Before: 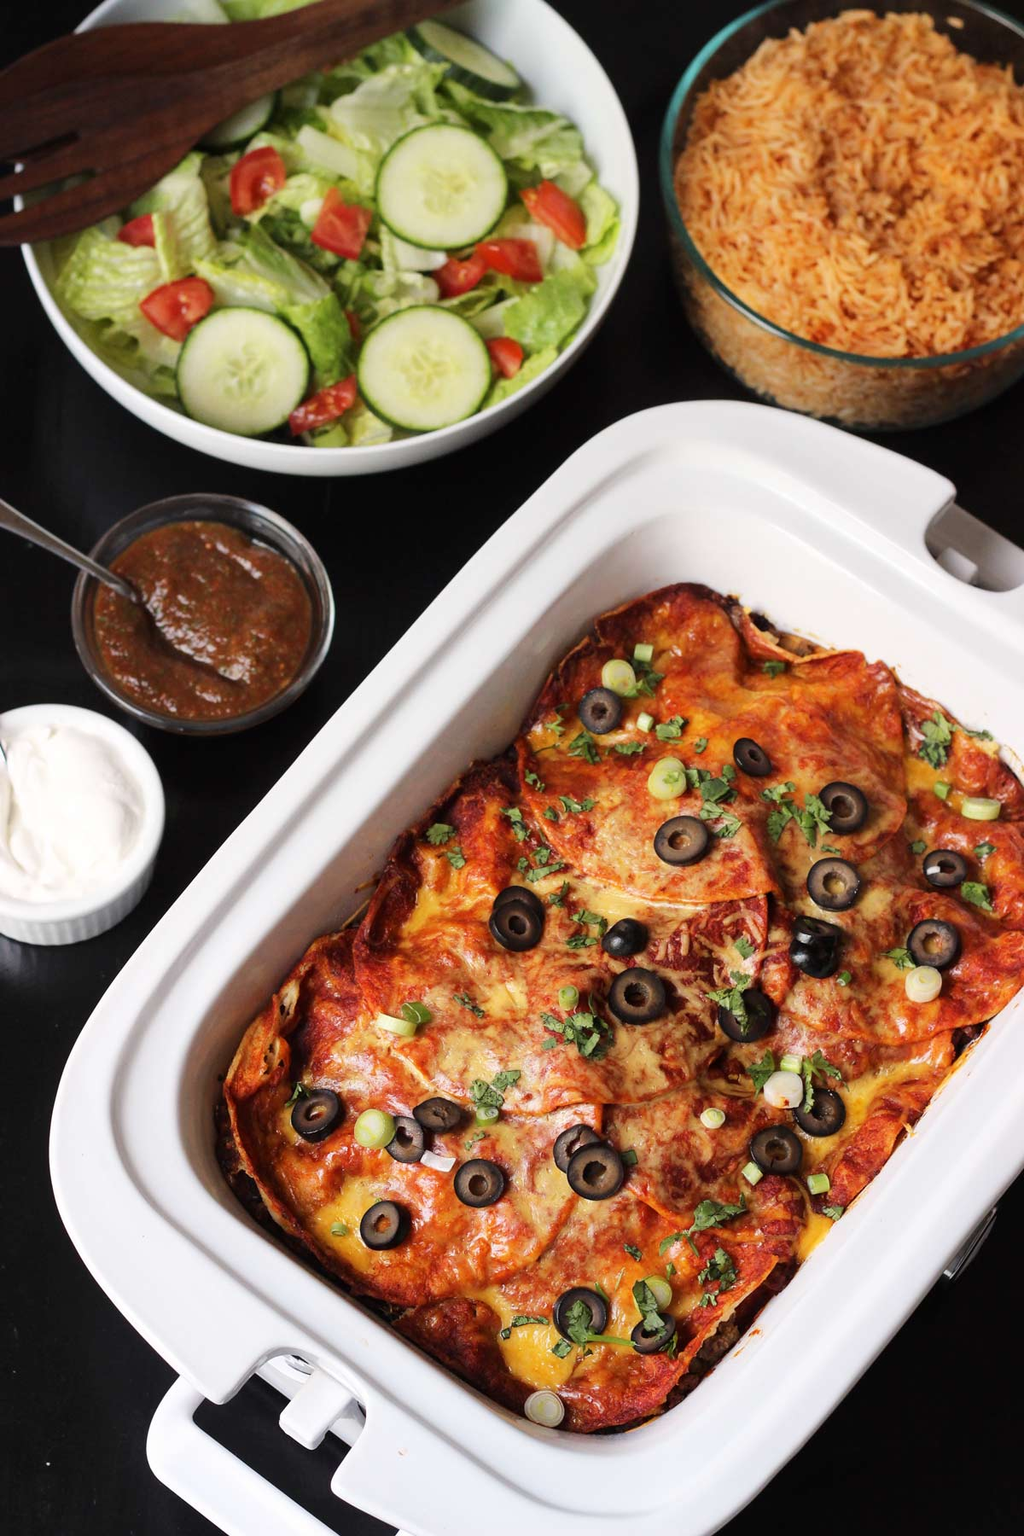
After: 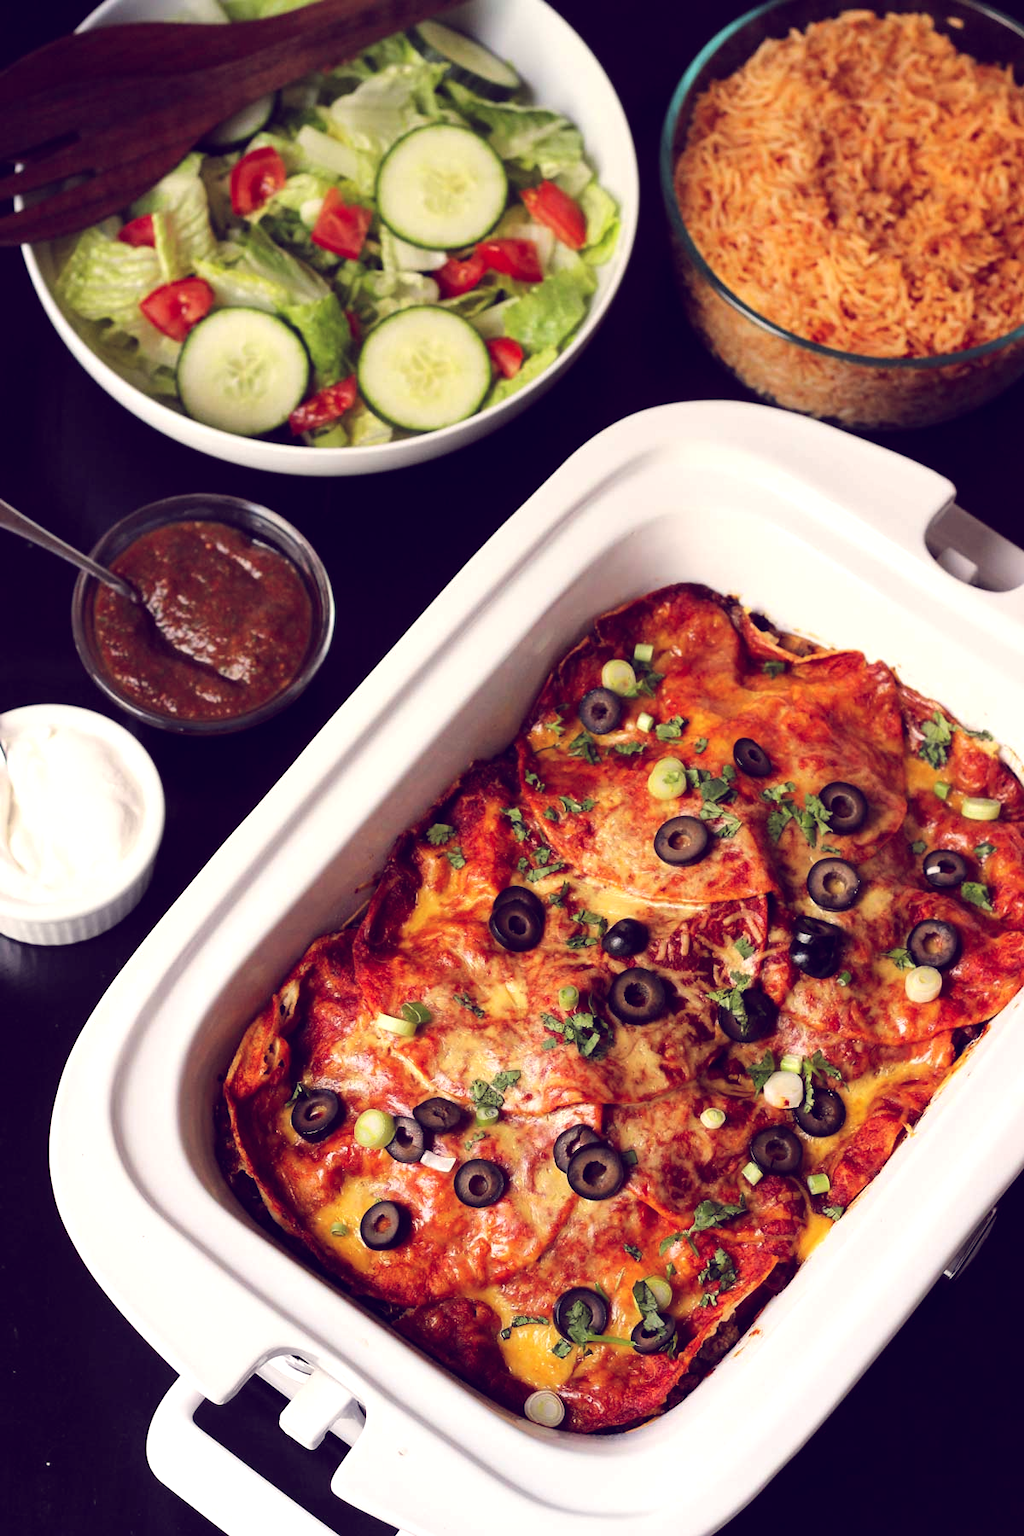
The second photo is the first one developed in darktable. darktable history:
exposure: black level correction 0.002, exposure -0.1 EV, compensate highlight preservation false
color balance: lift [1.001, 0.997, 0.99, 1.01], gamma [1.007, 1, 0.975, 1.025], gain [1, 1.065, 1.052, 0.935], contrast 13.25%
